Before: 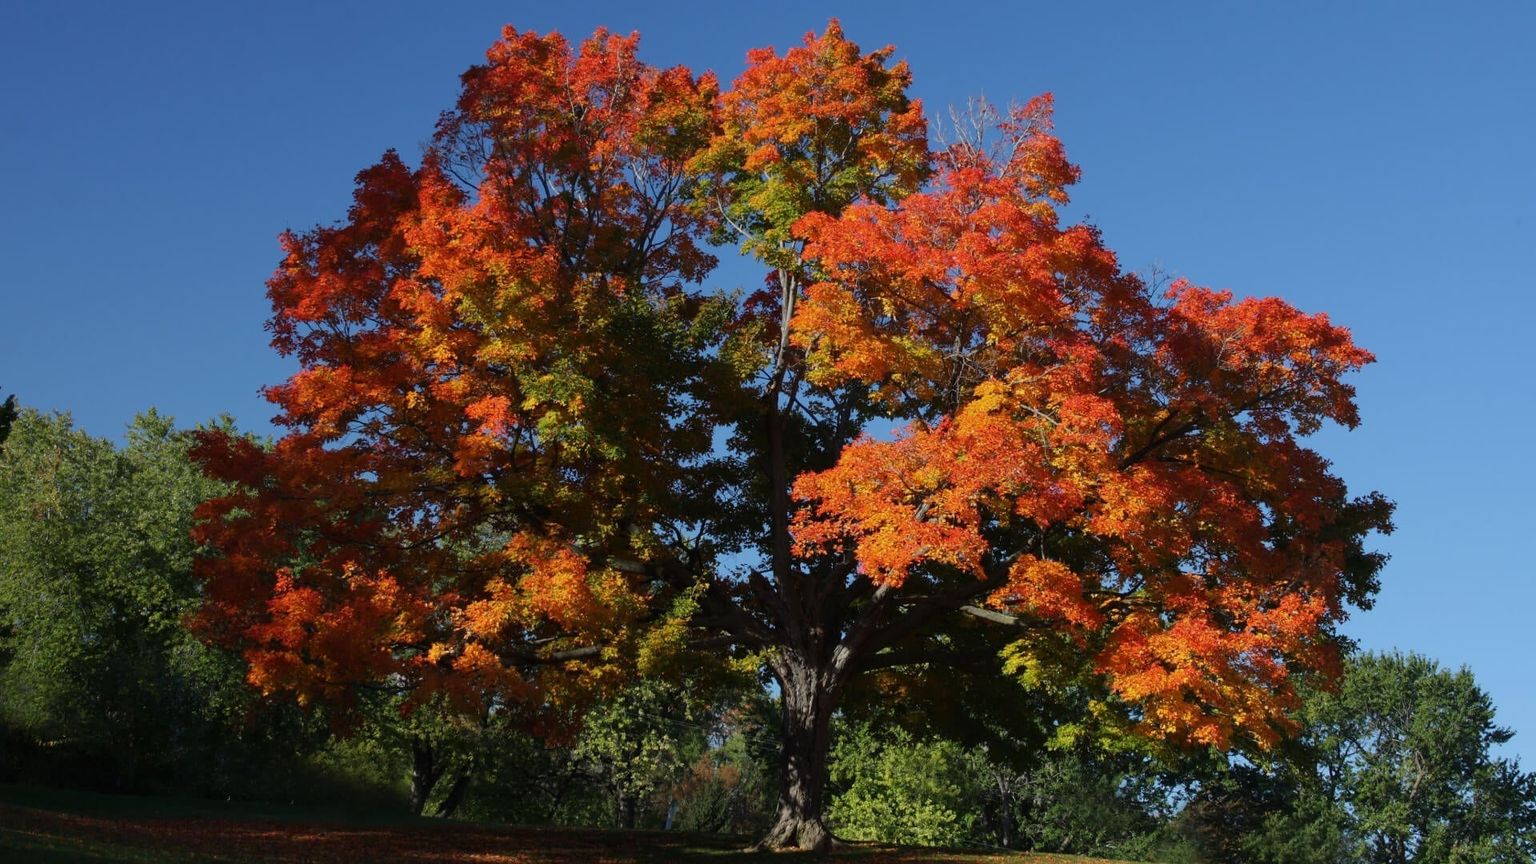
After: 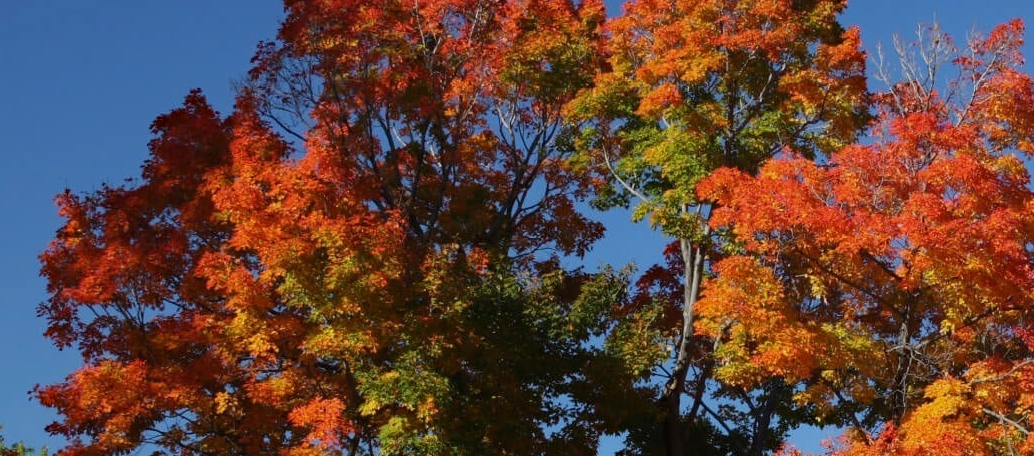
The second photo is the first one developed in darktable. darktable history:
haze removal: compatibility mode true, adaptive false
crop: left 15.306%, top 9.065%, right 30.789%, bottom 48.638%
